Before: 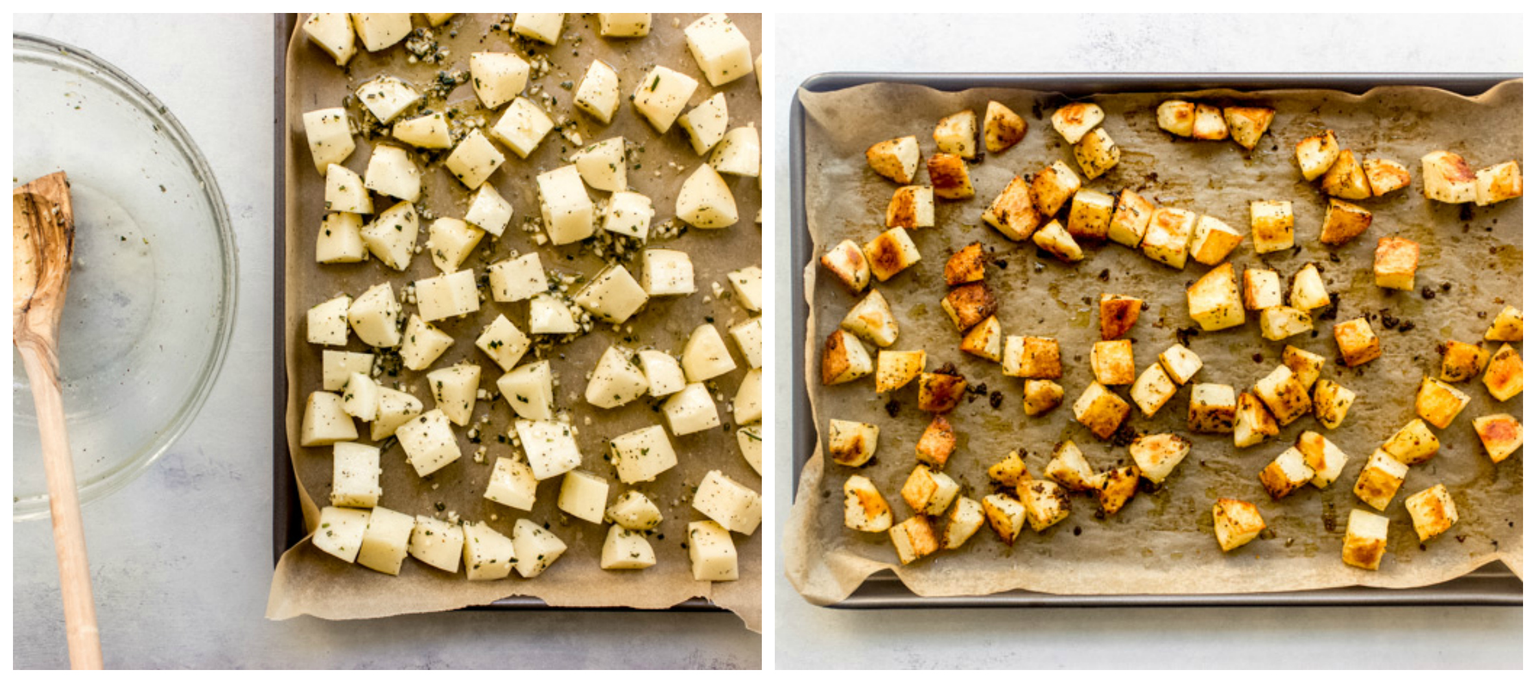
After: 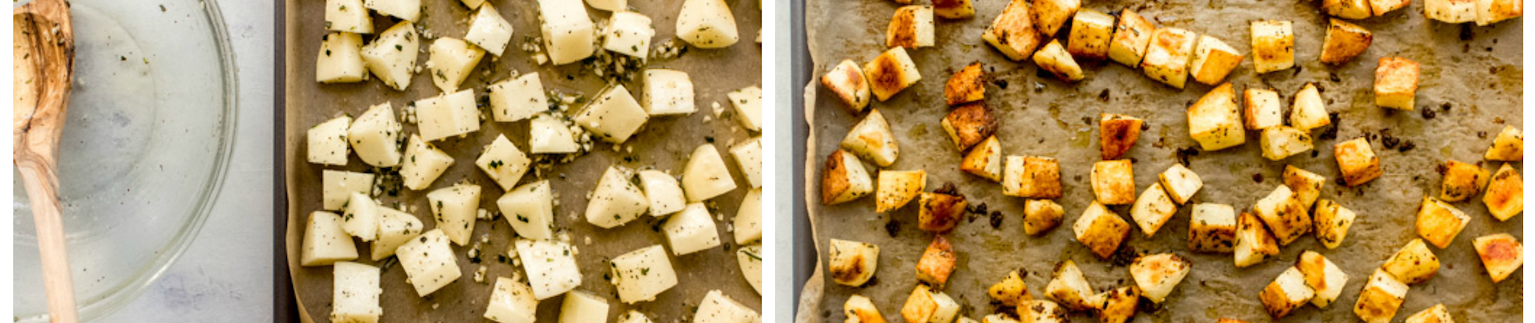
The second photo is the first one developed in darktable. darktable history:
crop and rotate: top 26.548%, bottom 26.043%
